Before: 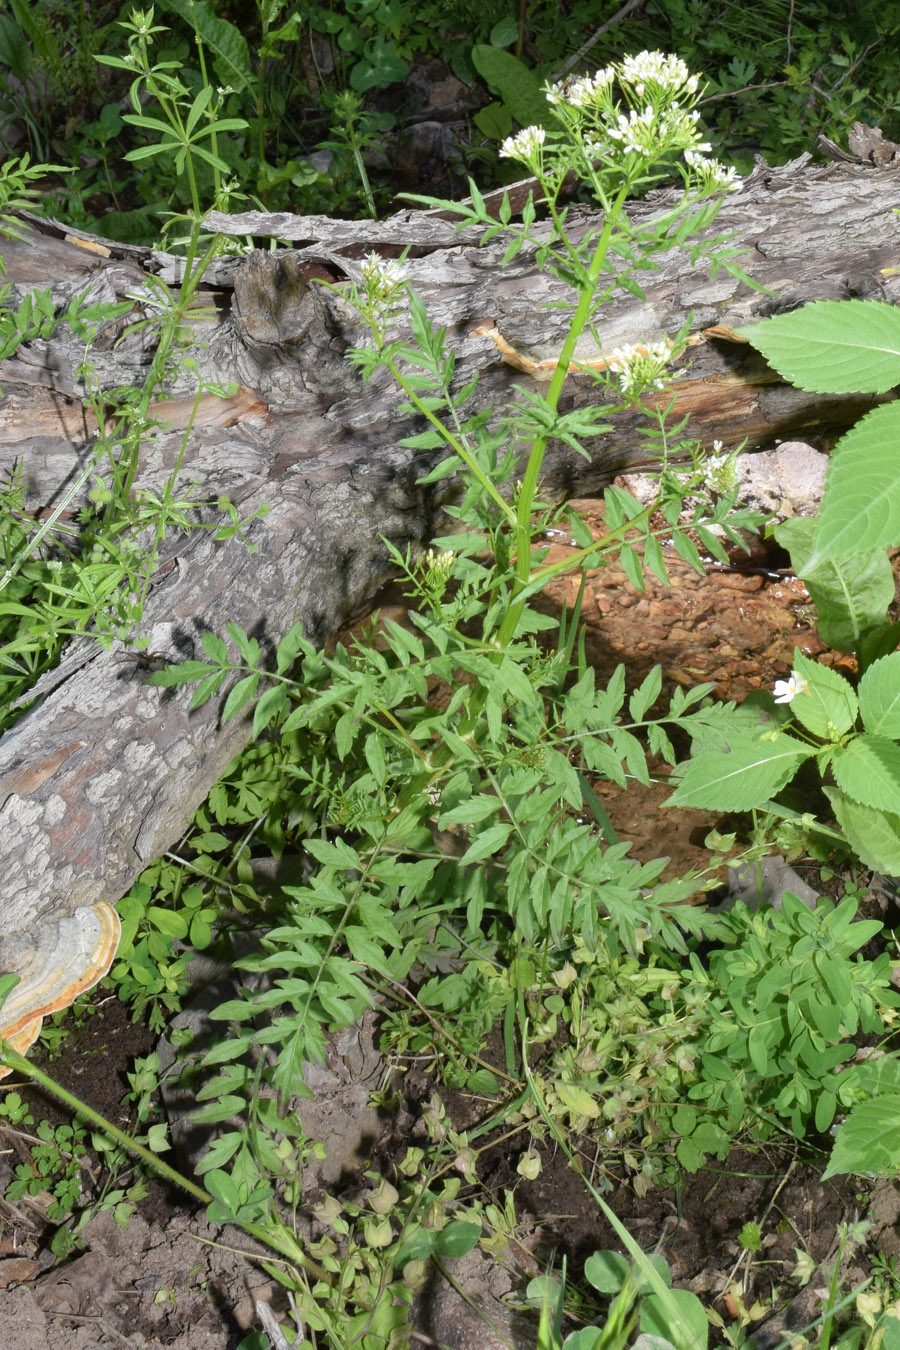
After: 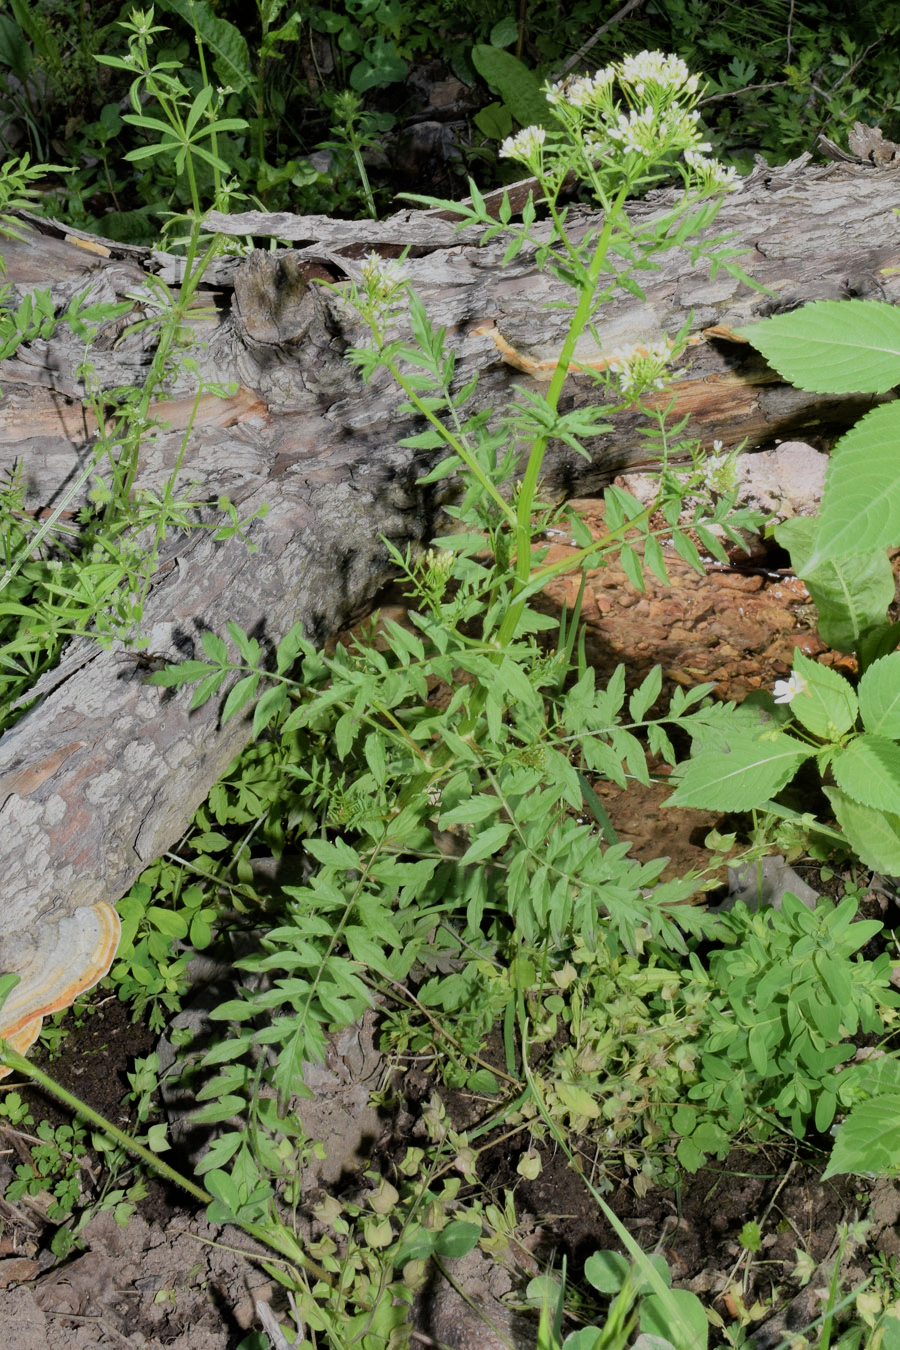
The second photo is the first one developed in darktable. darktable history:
exposure: compensate highlight preservation false
filmic rgb: black relative exposure -7.15 EV, white relative exposure 5.36 EV, hardness 3.02, color science v6 (2022)
